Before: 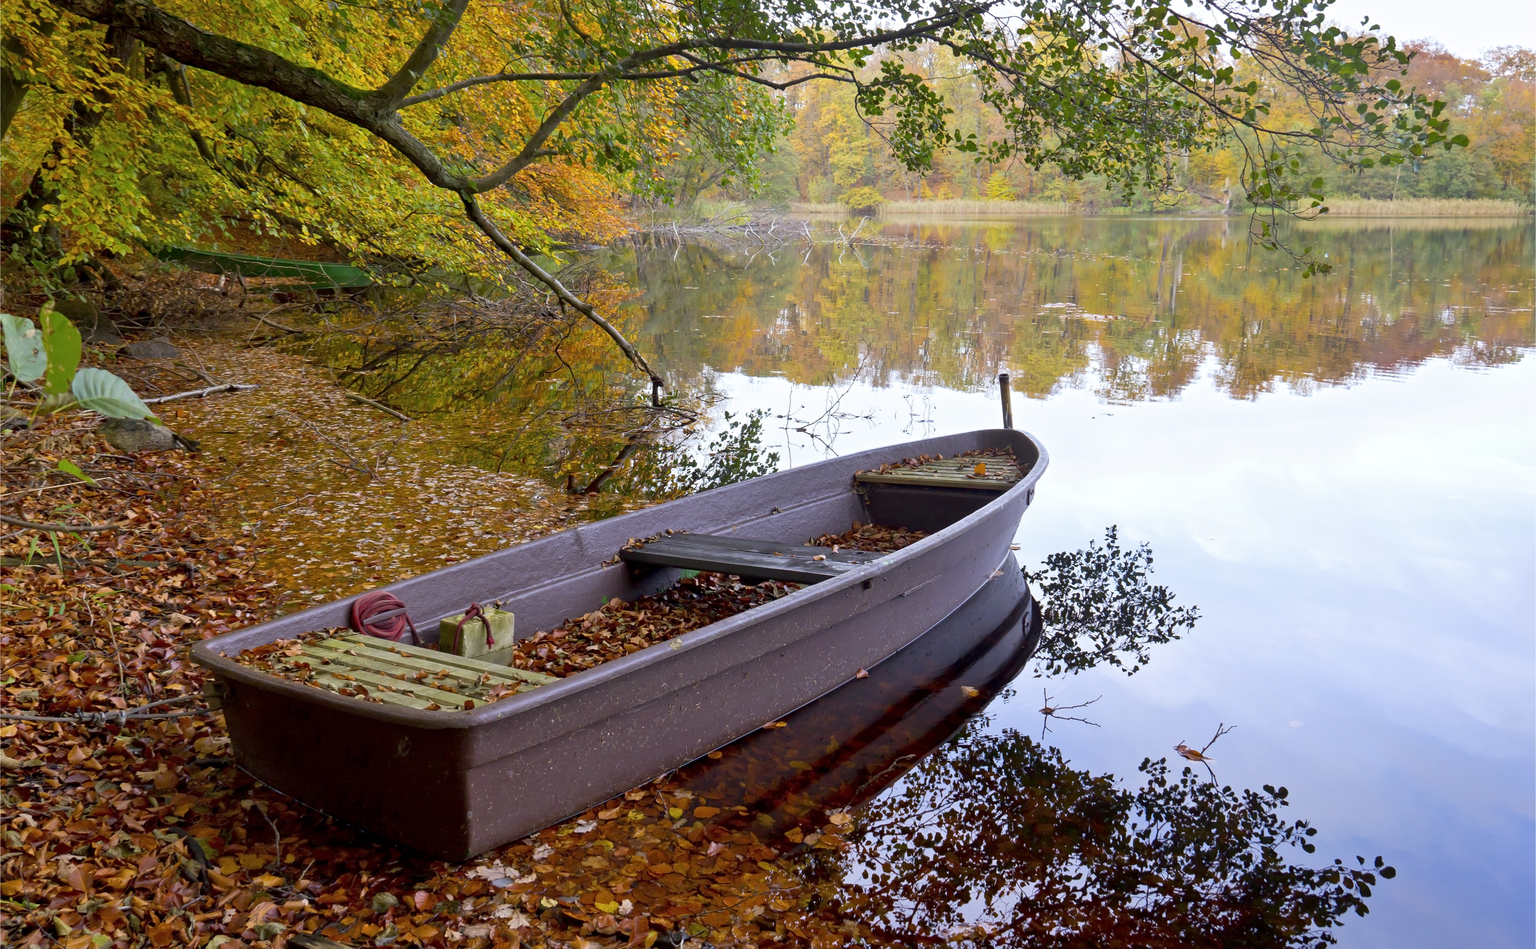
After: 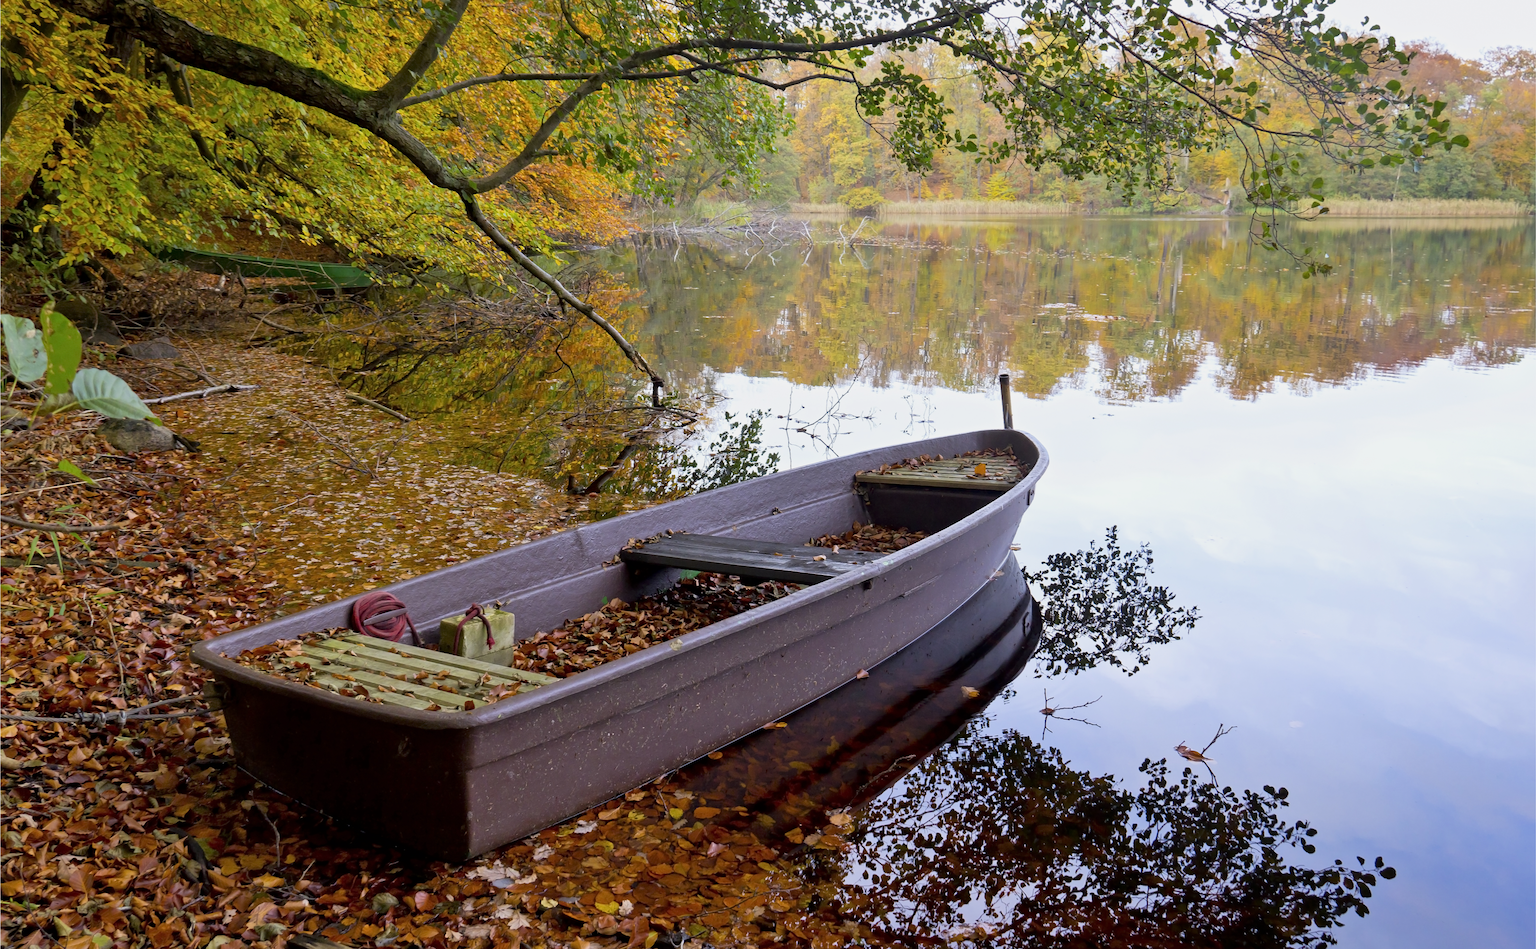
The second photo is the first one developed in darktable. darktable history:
filmic rgb: black relative exposure -9.5 EV, white relative exposure 3.02 EV, hardness 6.12
white balance: emerald 1
